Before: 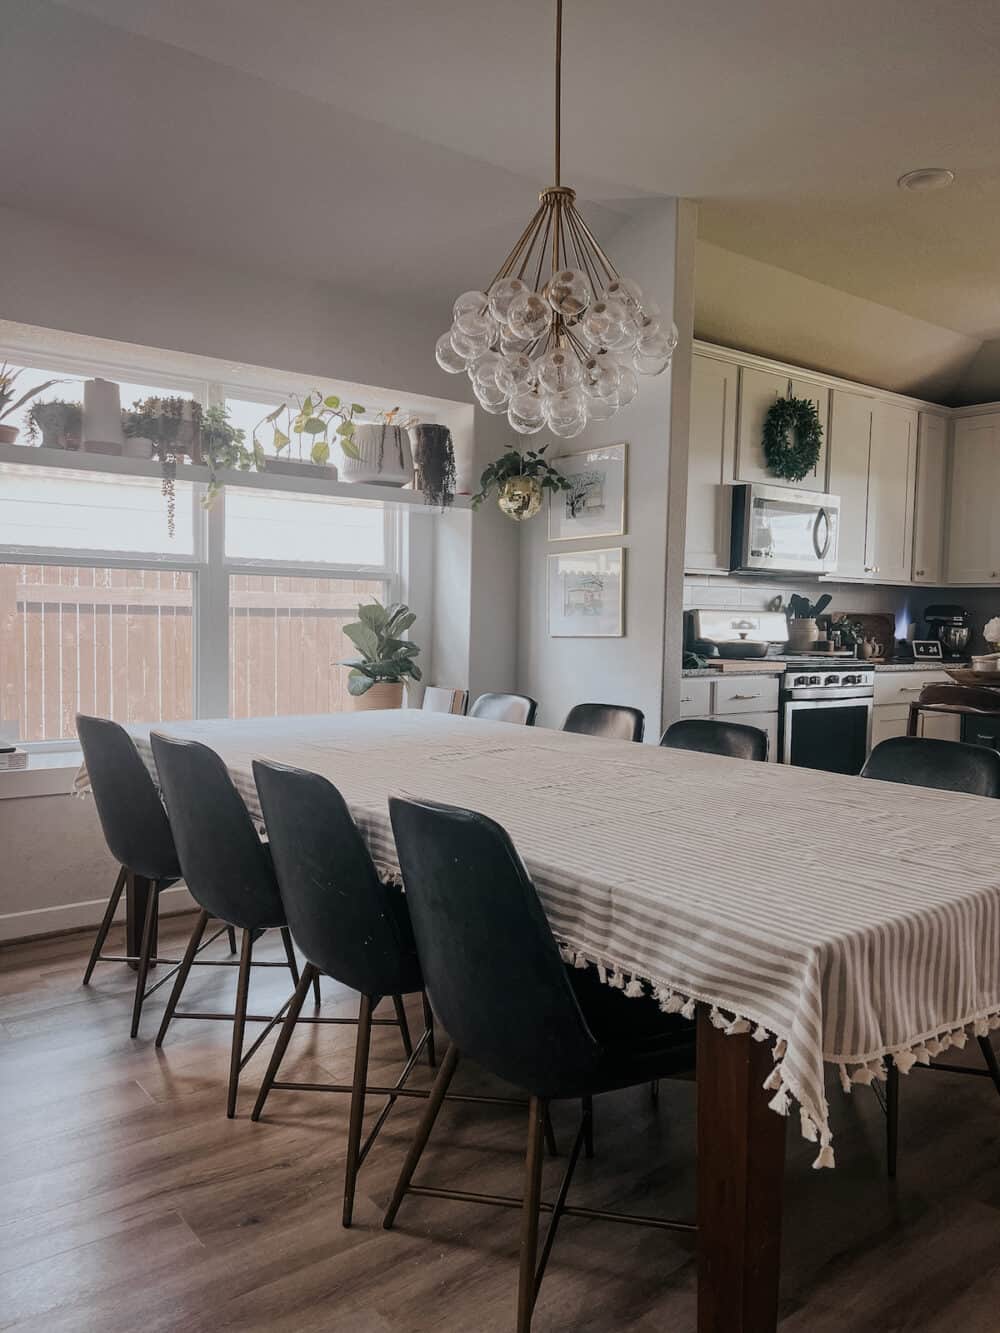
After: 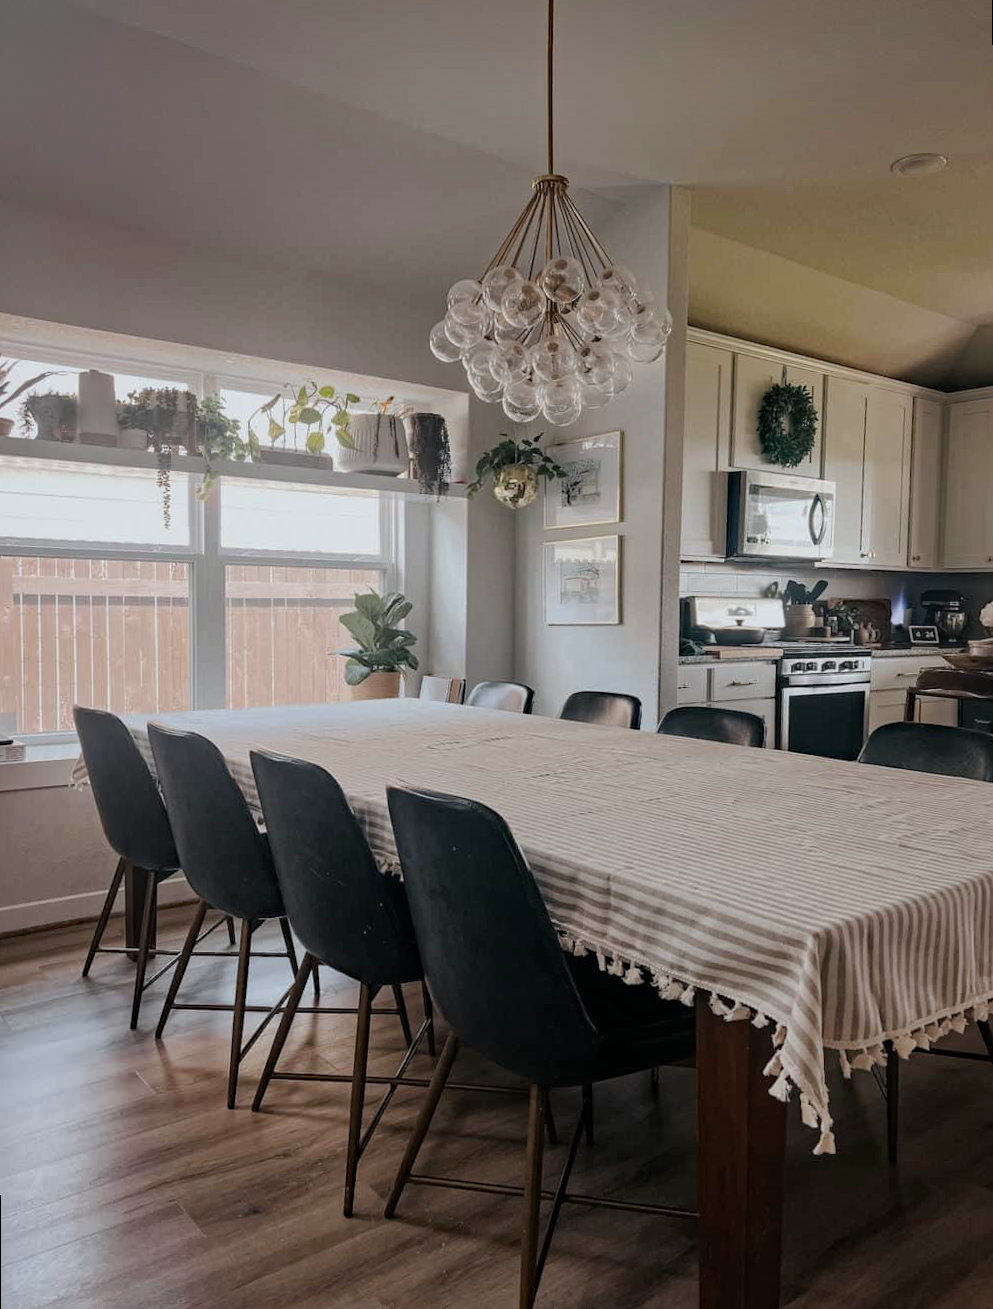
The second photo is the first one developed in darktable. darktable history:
rotate and perspective: rotation -0.45°, automatic cropping original format, crop left 0.008, crop right 0.992, crop top 0.012, crop bottom 0.988
haze removal: compatibility mode true, adaptive false
